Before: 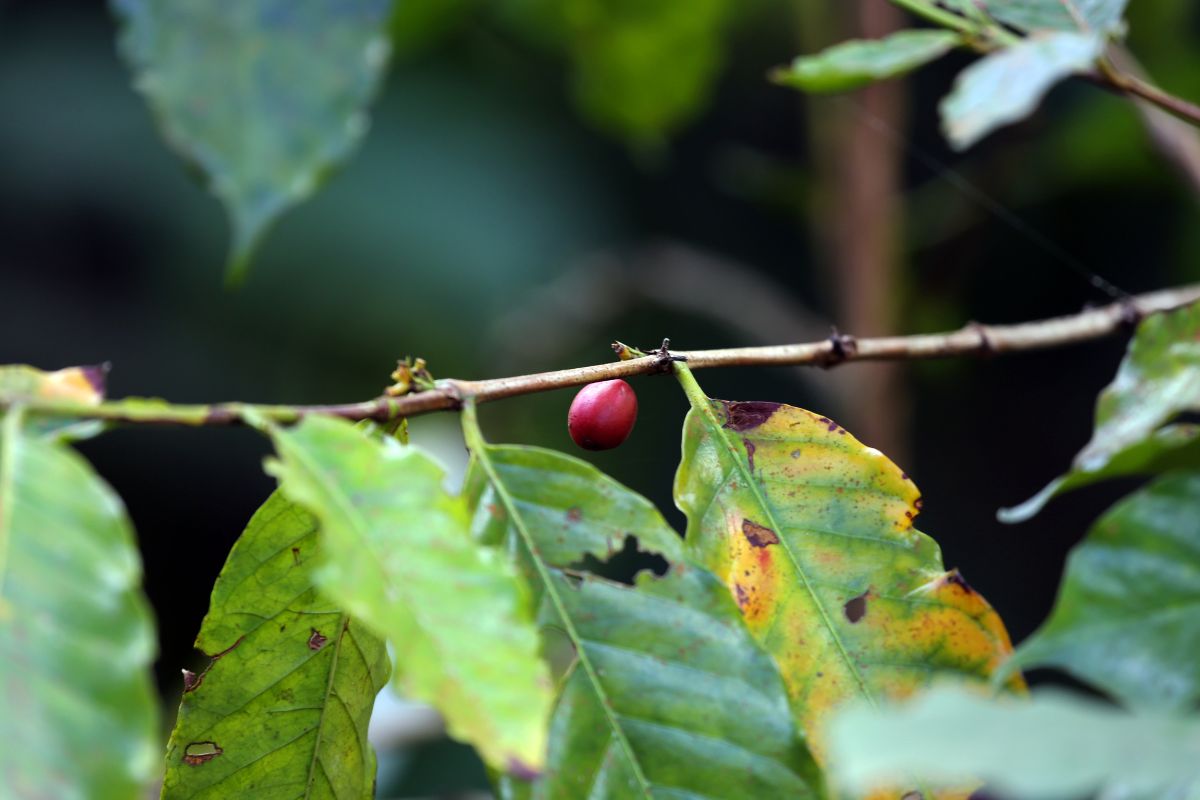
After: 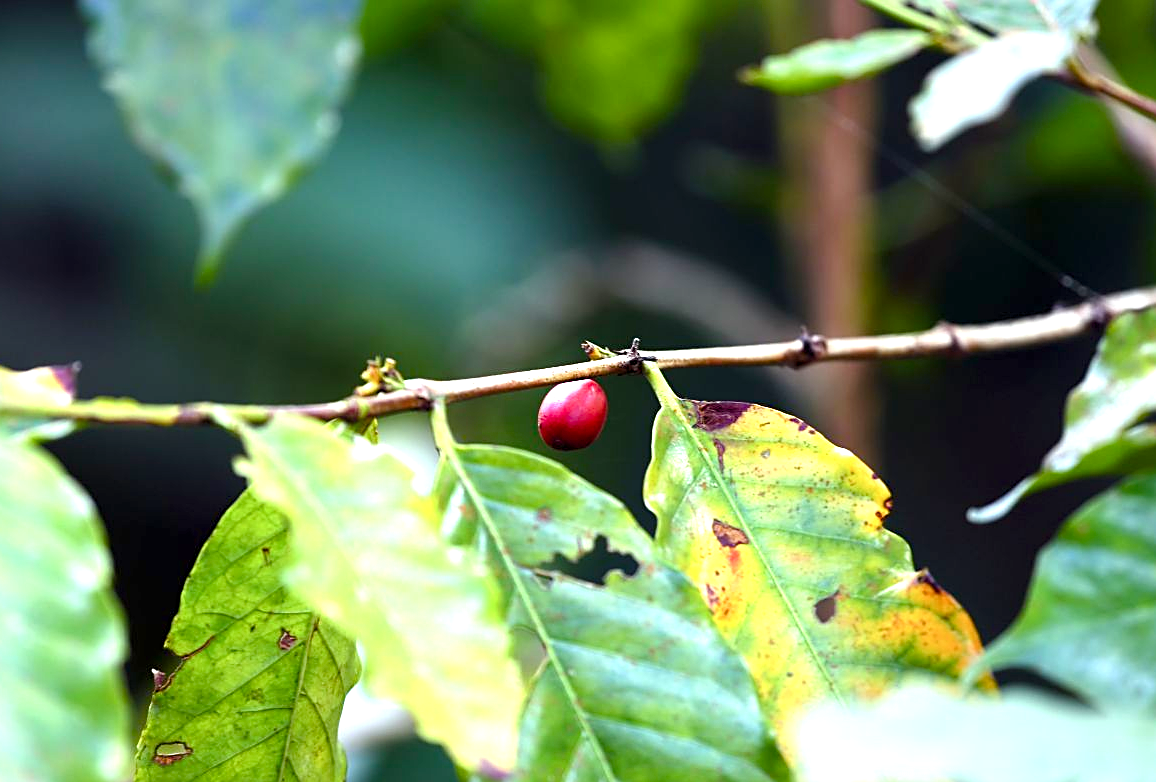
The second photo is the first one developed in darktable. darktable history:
color balance rgb: perceptual saturation grading › global saturation 20%, perceptual saturation grading › highlights -25%, perceptual saturation grading › shadows 25%
crop and rotate: left 2.536%, right 1.107%, bottom 2.246%
exposure: black level correction 0, exposure 1.1 EV, compensate exposure bias true, compensate highlight preservation false
sharpen: on, module defaults
